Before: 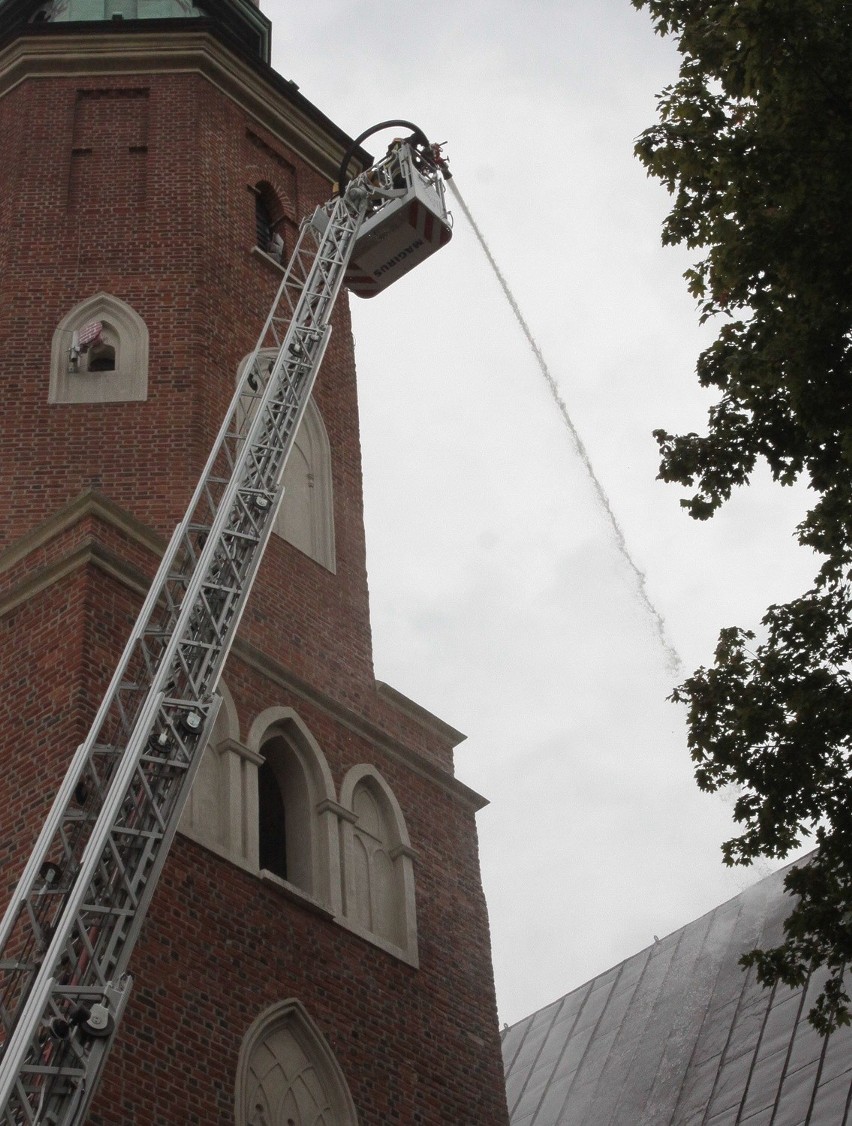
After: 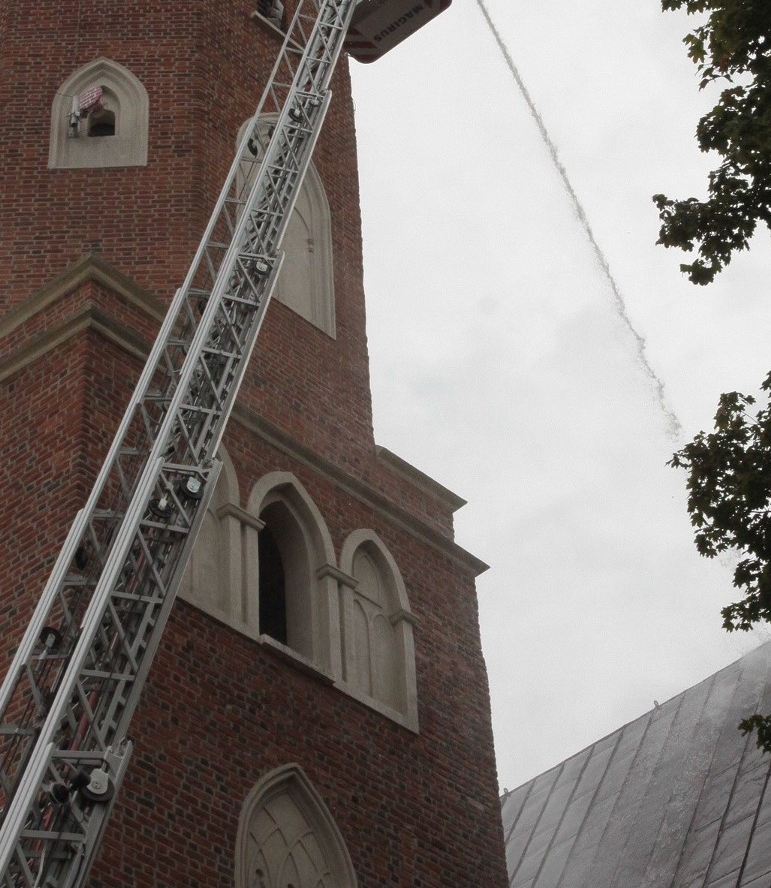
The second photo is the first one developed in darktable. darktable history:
crop: top 20.883%, right 9.471%, bottom 0.238%
